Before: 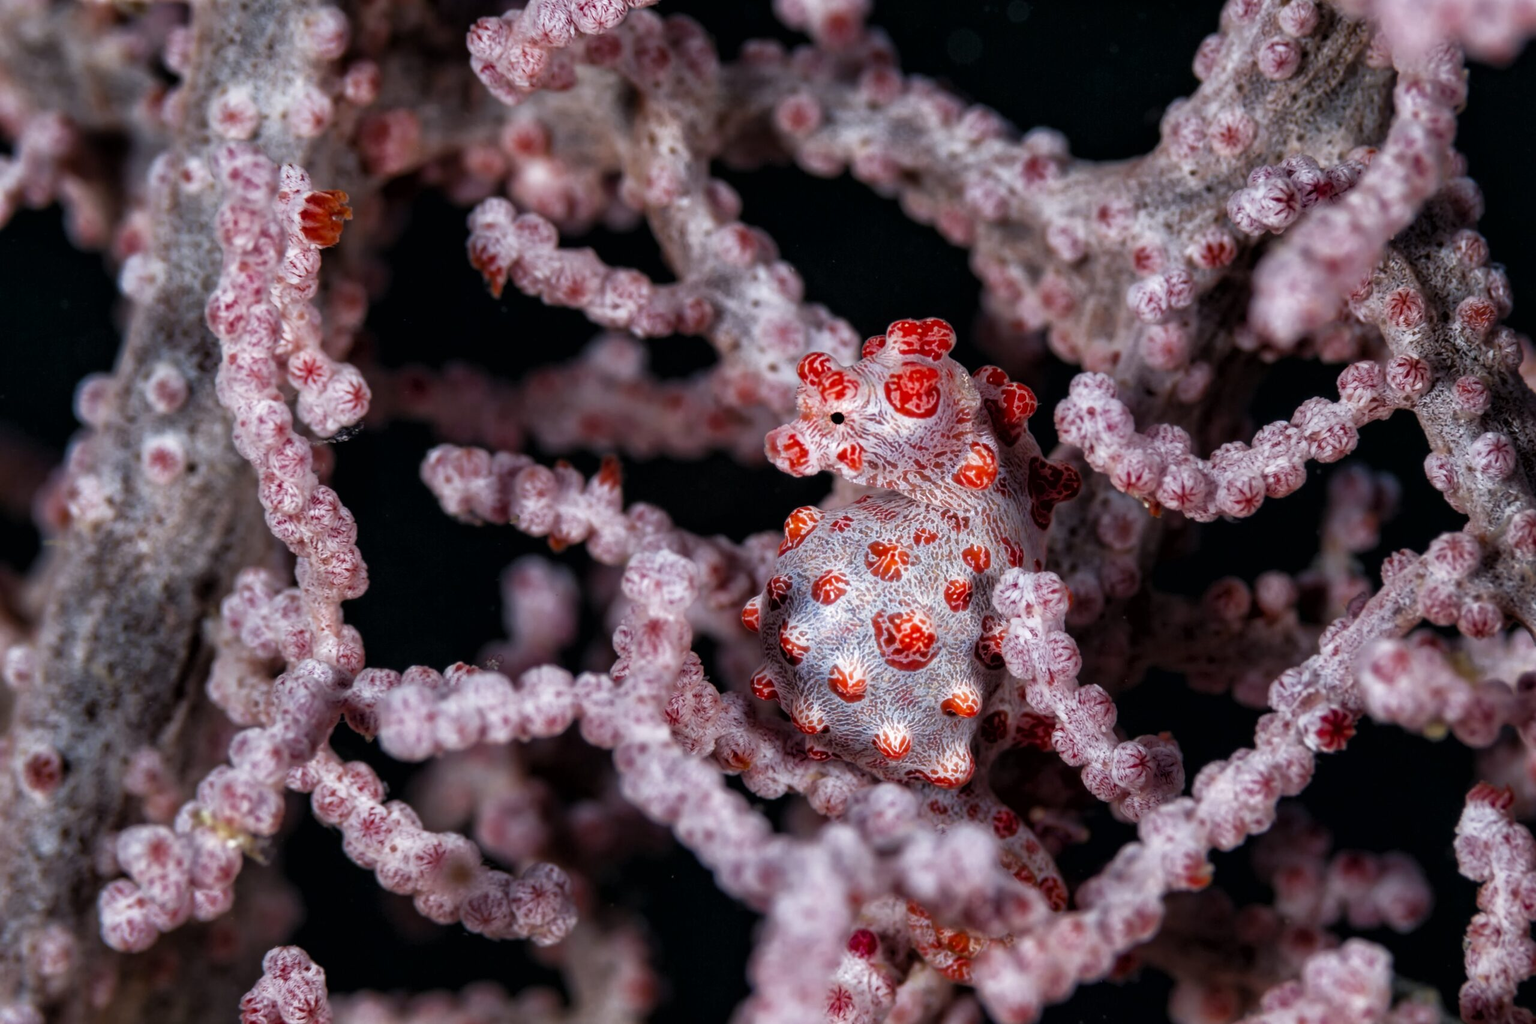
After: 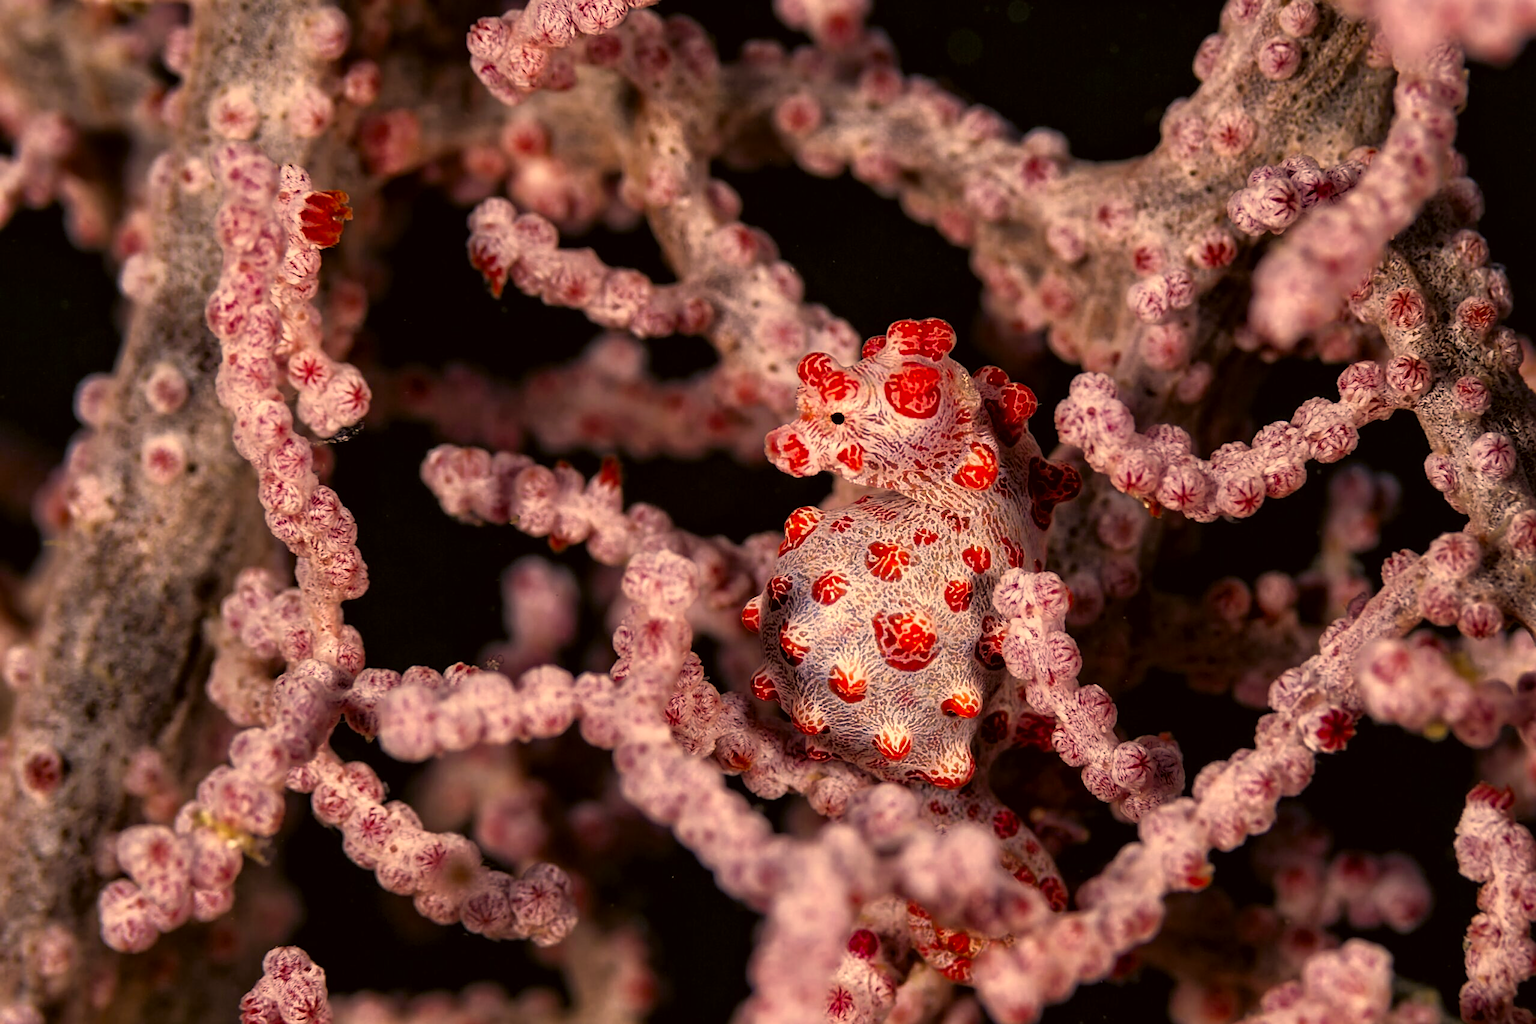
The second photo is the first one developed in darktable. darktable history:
sharpen: amount 0.535
color correction: highlights a* 18.1, highlights b* 35.12, shadows a* 1.48, shadows b* 6.55, saturation 1.05
contrast brightness saturation: saturation 0.1
